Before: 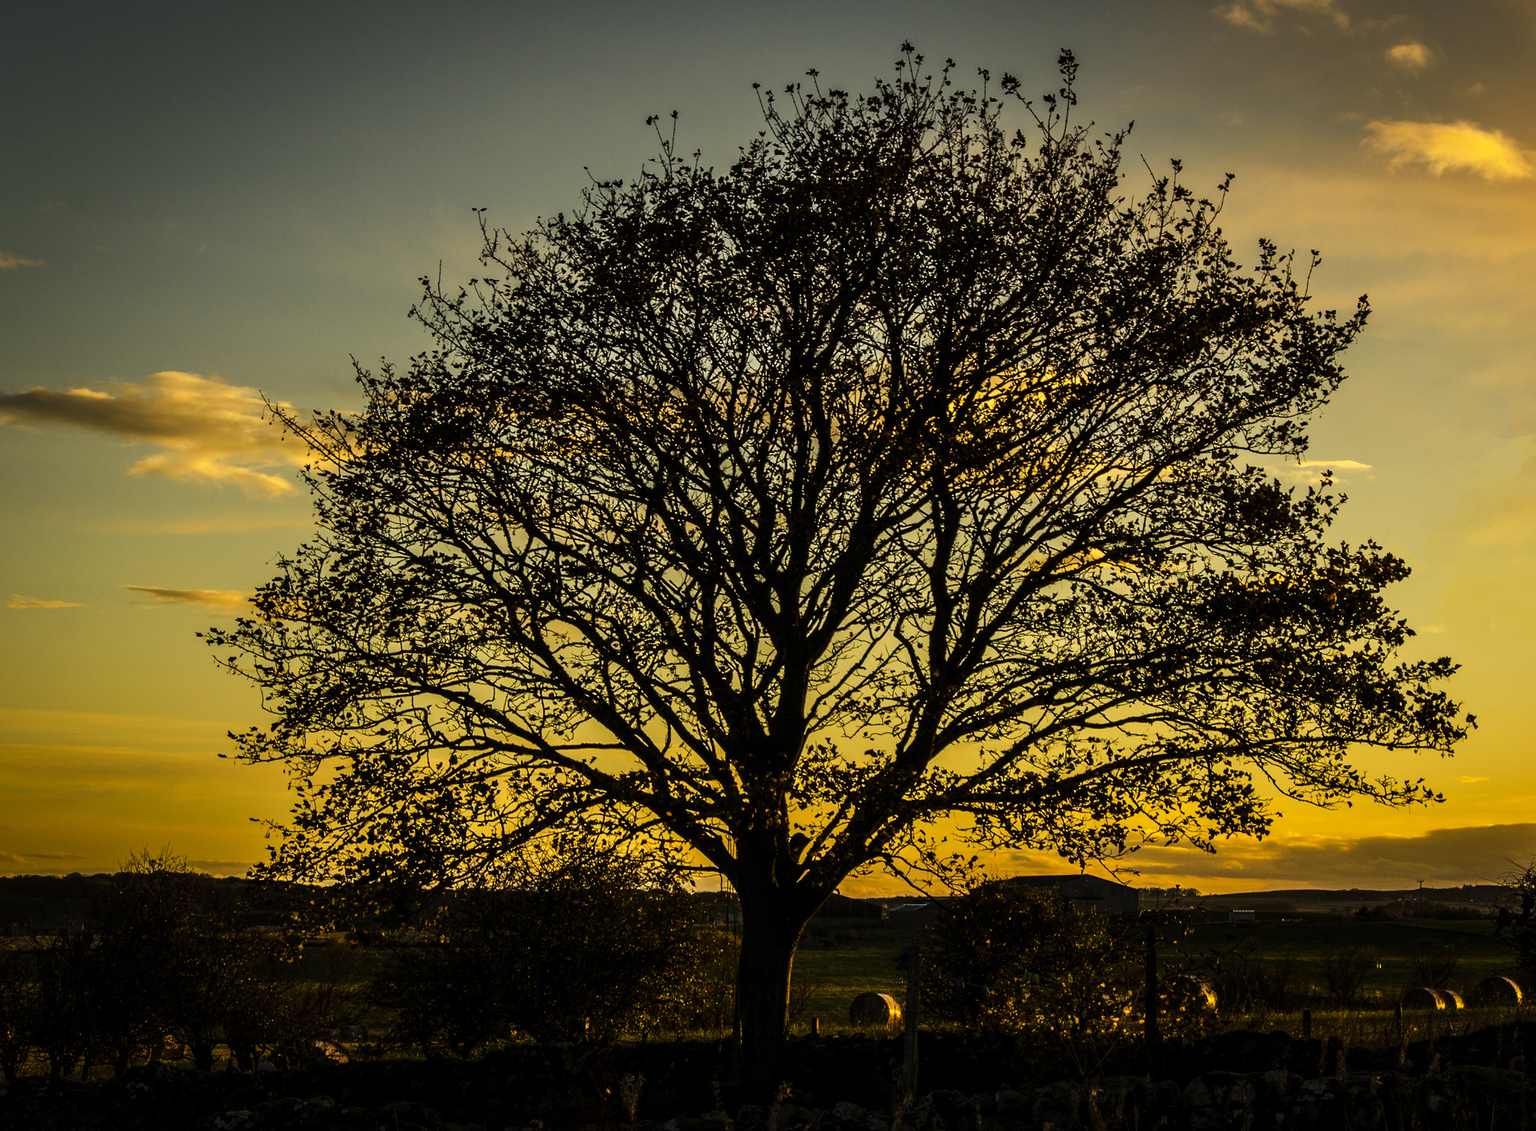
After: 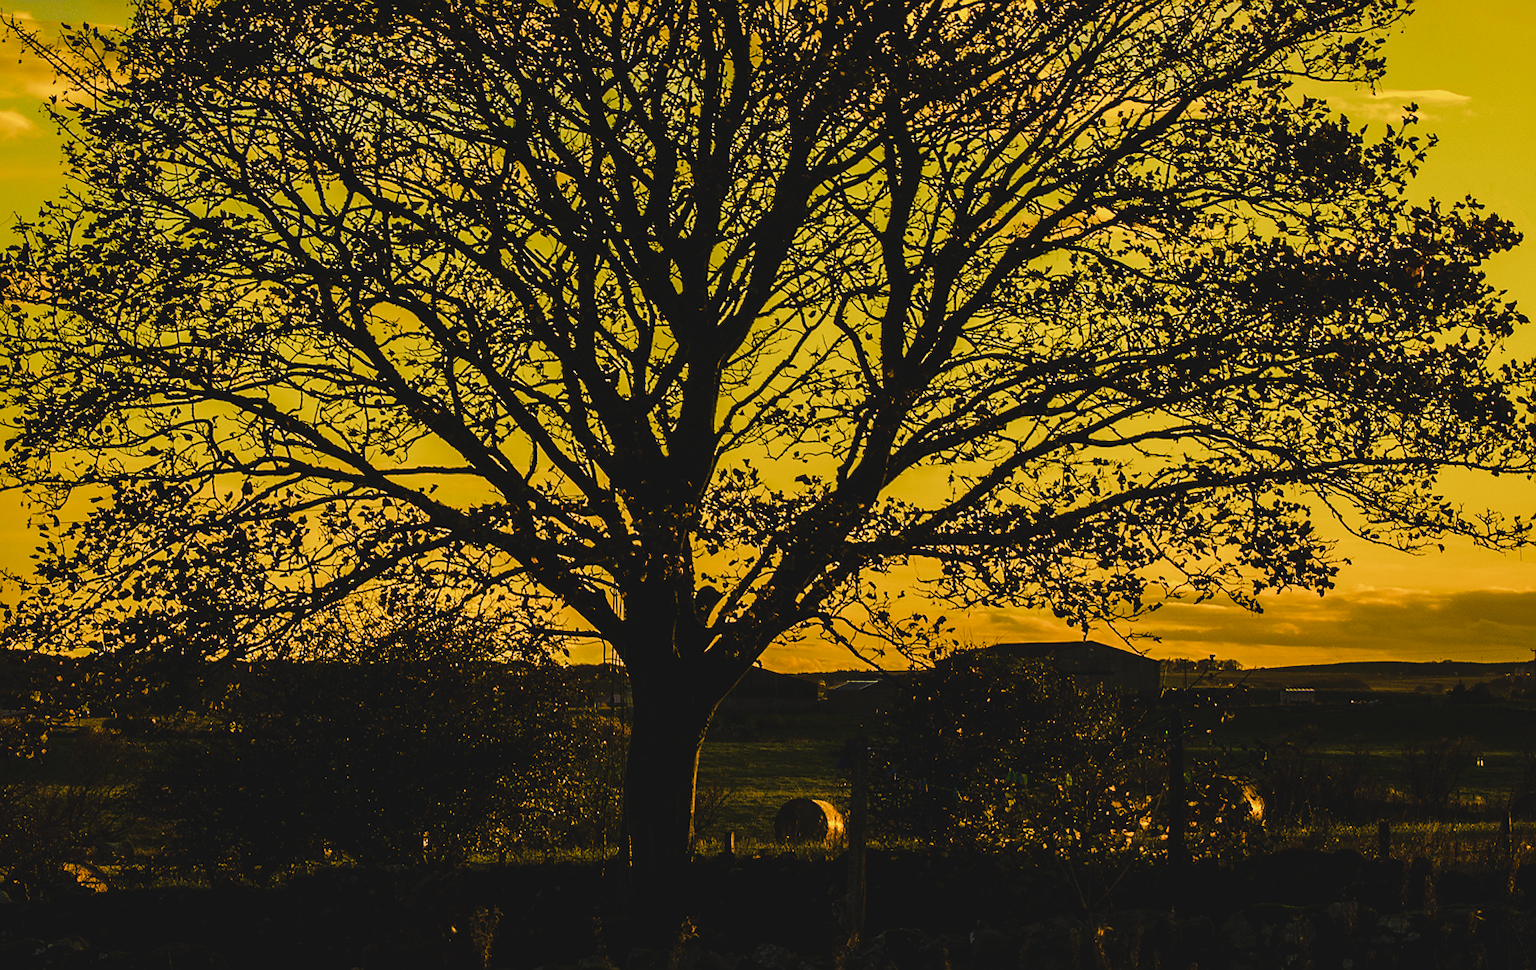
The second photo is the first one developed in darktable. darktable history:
crop and rotate: left 17.478%, top 34.742%, right 7.4%, bottom 0.781%
filmic rgb: black relative exposure -11.33 EV, white relative exposure 3.25 EV, hardness 6.72
sharpen: radius 1.052
contrast brightness saturation: contrast -0.102, brightness 0.045, saturation 0.078
color balance rgb: highlights gain › chroma 1.542%, highlights gain › hue 308.03°, linear chroma grading › highlights 99.633%, linear chroma grading › global chroma 23.803%, perceptual saturation grading › global saturation 20%, perceptual saturation grading › highlights -49.695%, perceptual saturation grading › shadows 25.375%, perceptual brilliance grading › global brilliance 2.87%, perceptual brilliance grading › highlights -2.616%, perceptual brilliance grading › shadows 3.268%, global vibrance 20%
